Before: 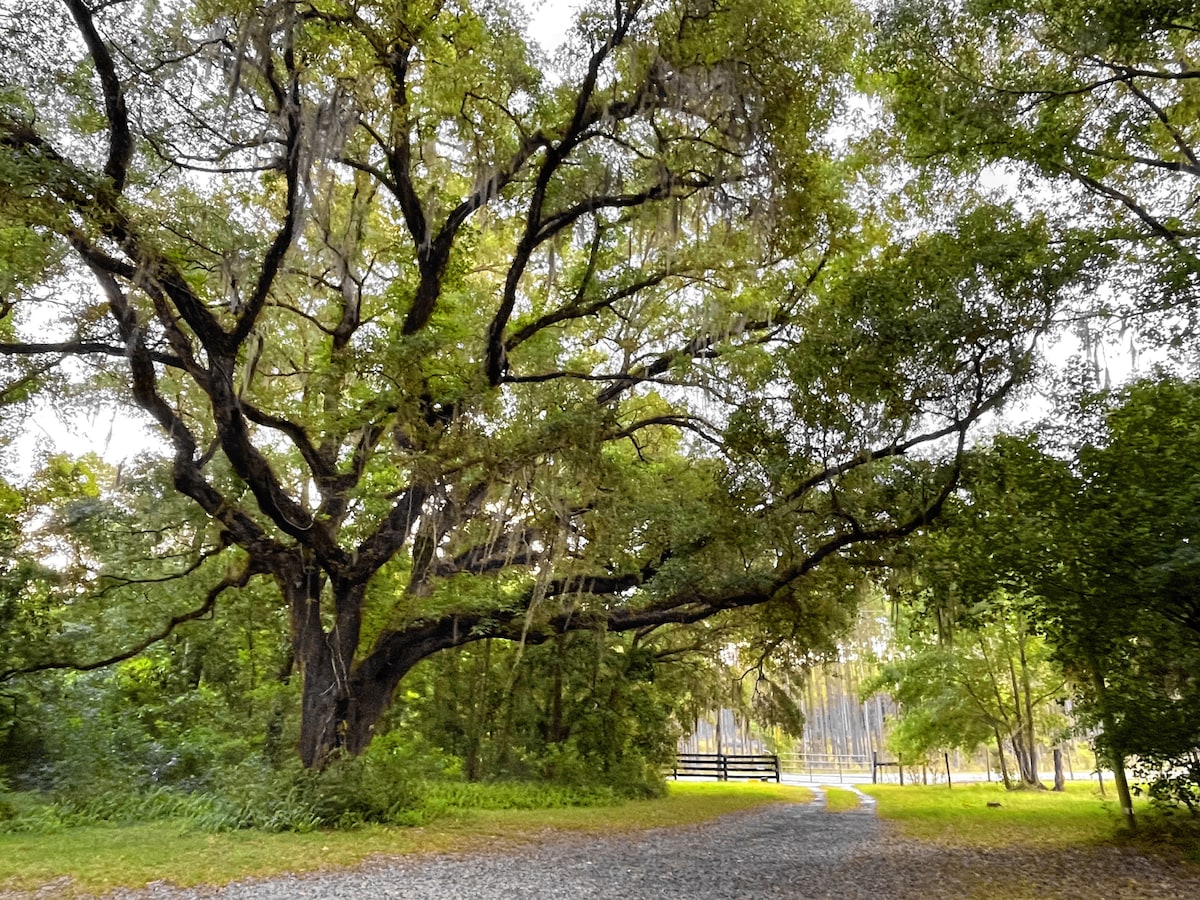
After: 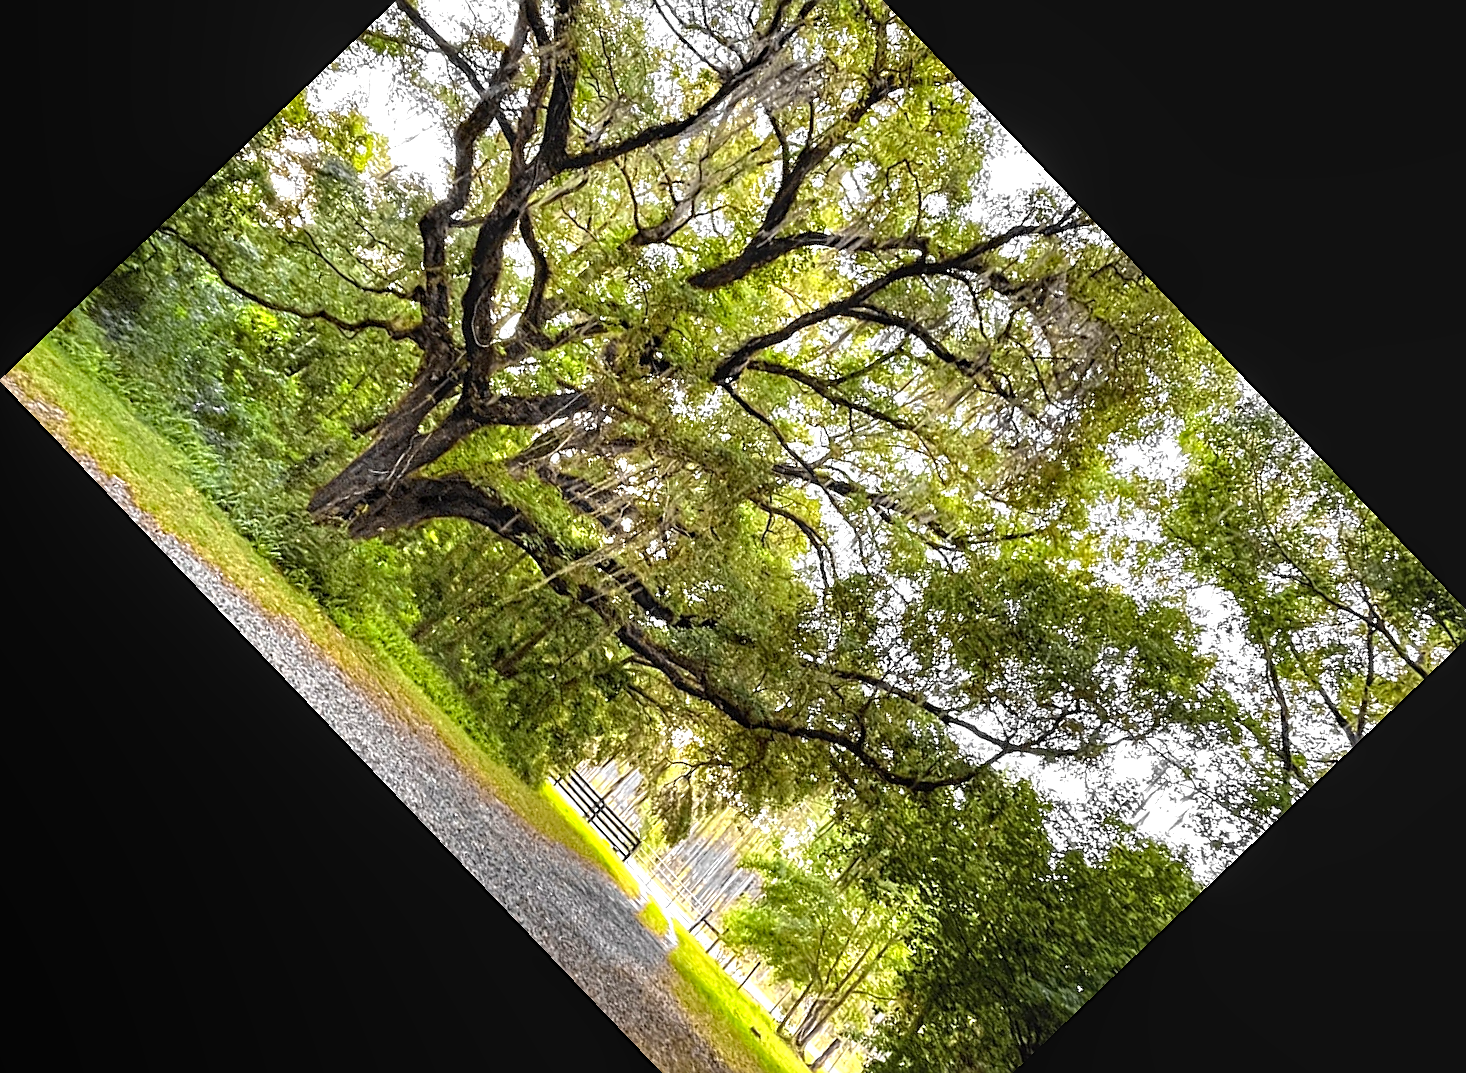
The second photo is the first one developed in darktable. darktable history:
crop and rotate: angle -46.26°, top 16.234%, right 0.912%, bottom 11.704%
haze removal: compatibility mode true, adaptive false
local contrast: detail 110%
sharpen: amount 0.575
exposure: exposure 0.935 EV, compensate highlight preservation false
white balance: red 1, blue 1
